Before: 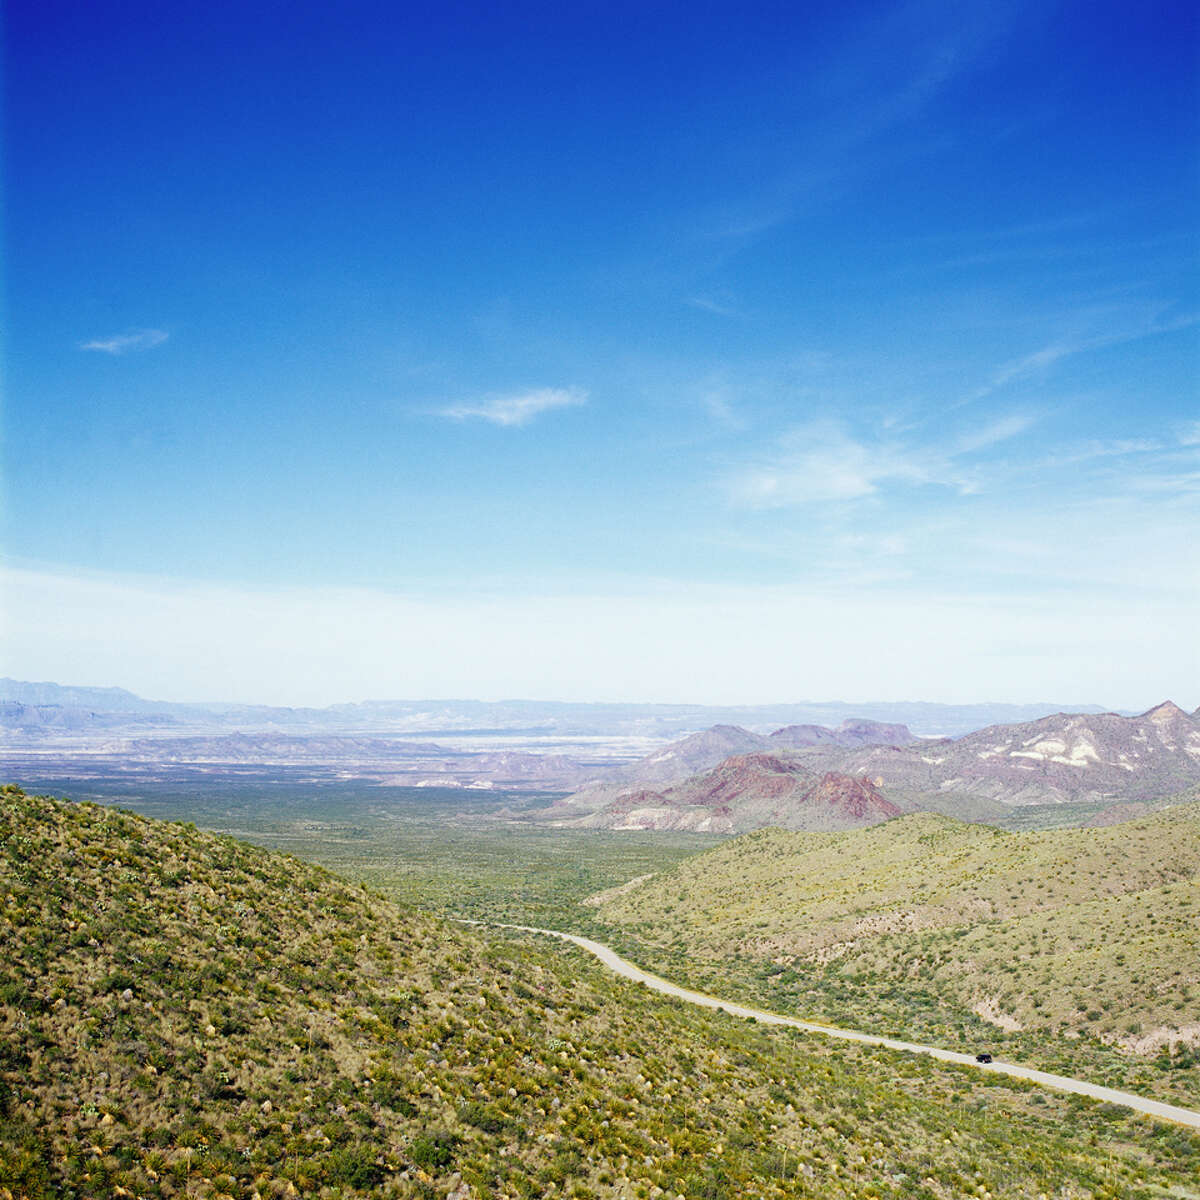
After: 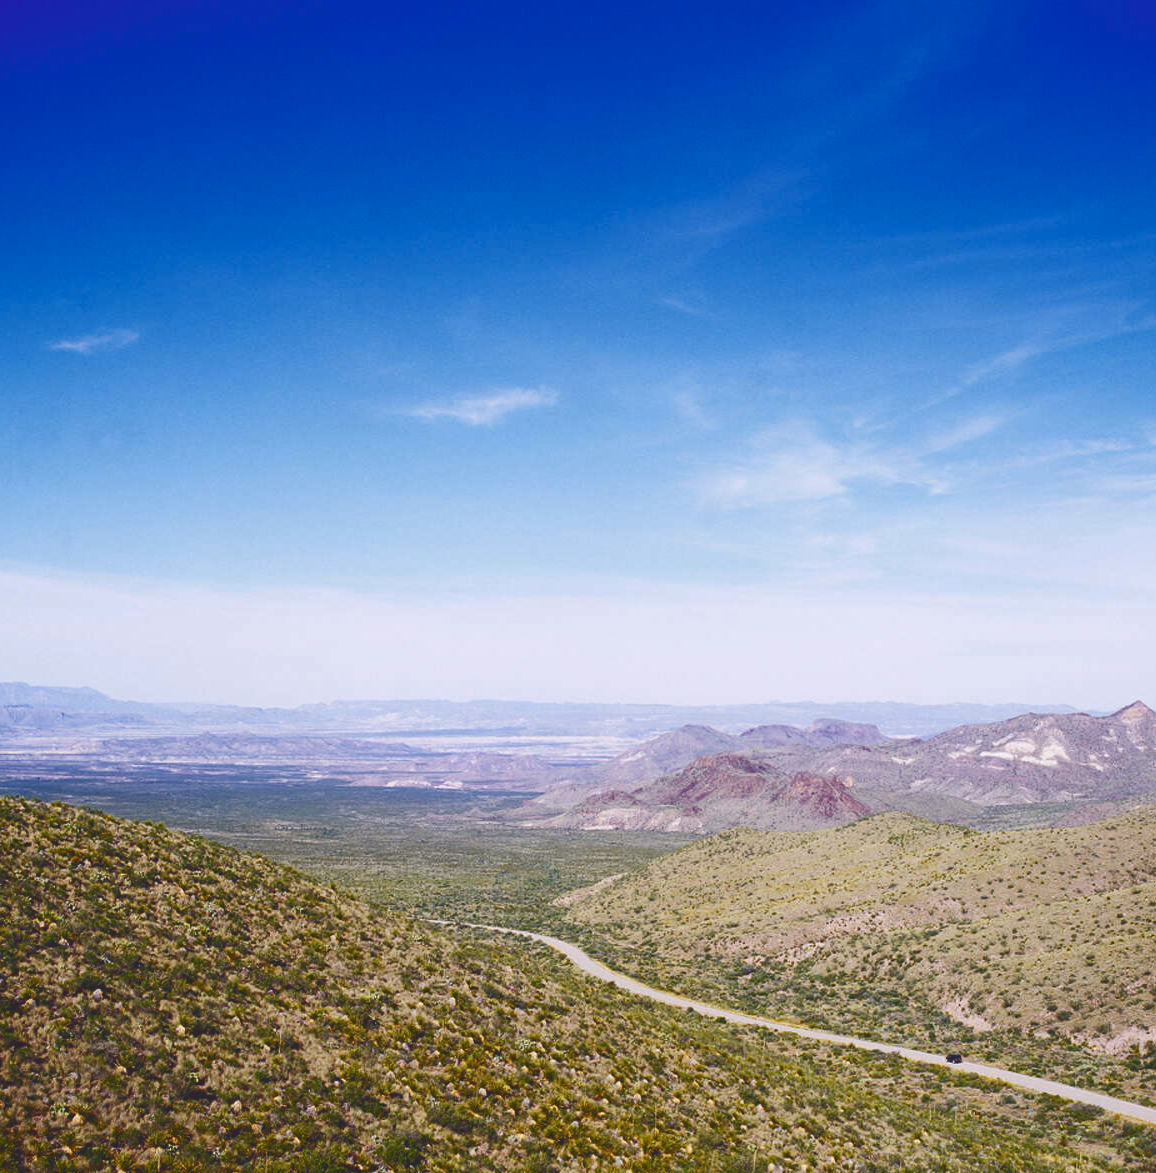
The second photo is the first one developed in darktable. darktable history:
tone curve: curves: ch0 [(0, 0.142) (0.384, 0.314) (0.752, 0.711) (0.991, 0.95)]; ch1 [(0.006, 0.129) (0.346, 0.384) (1, 1)]; ch2 [(0.003, 0.057) (0.261, 0.248) (1, 1)], color space Lab, independent channels
crop and rotate: left 2.536%, right 1.107%, bottom 2.246%
